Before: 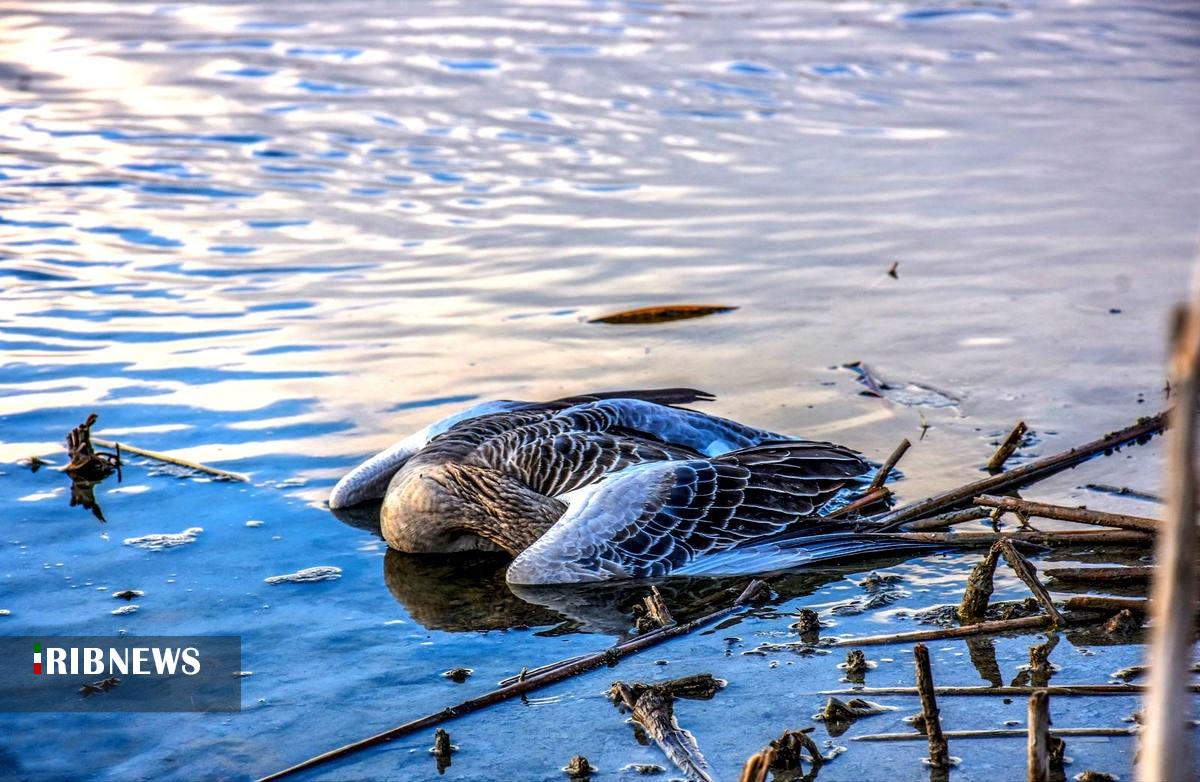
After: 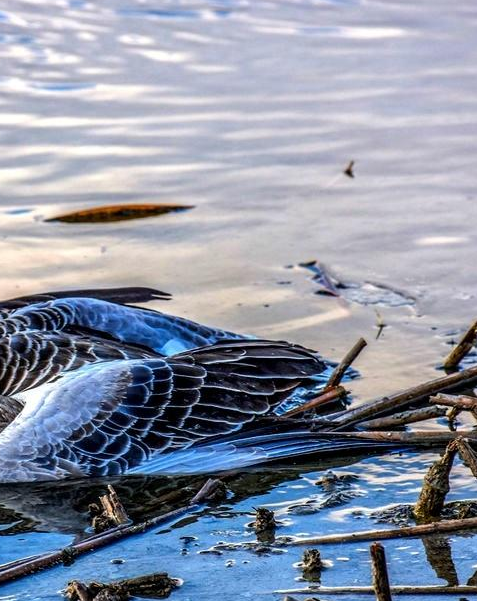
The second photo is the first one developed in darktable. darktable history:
crop: left 45.335%, top 12.991%, right 14.19%, bottom 10.107%
